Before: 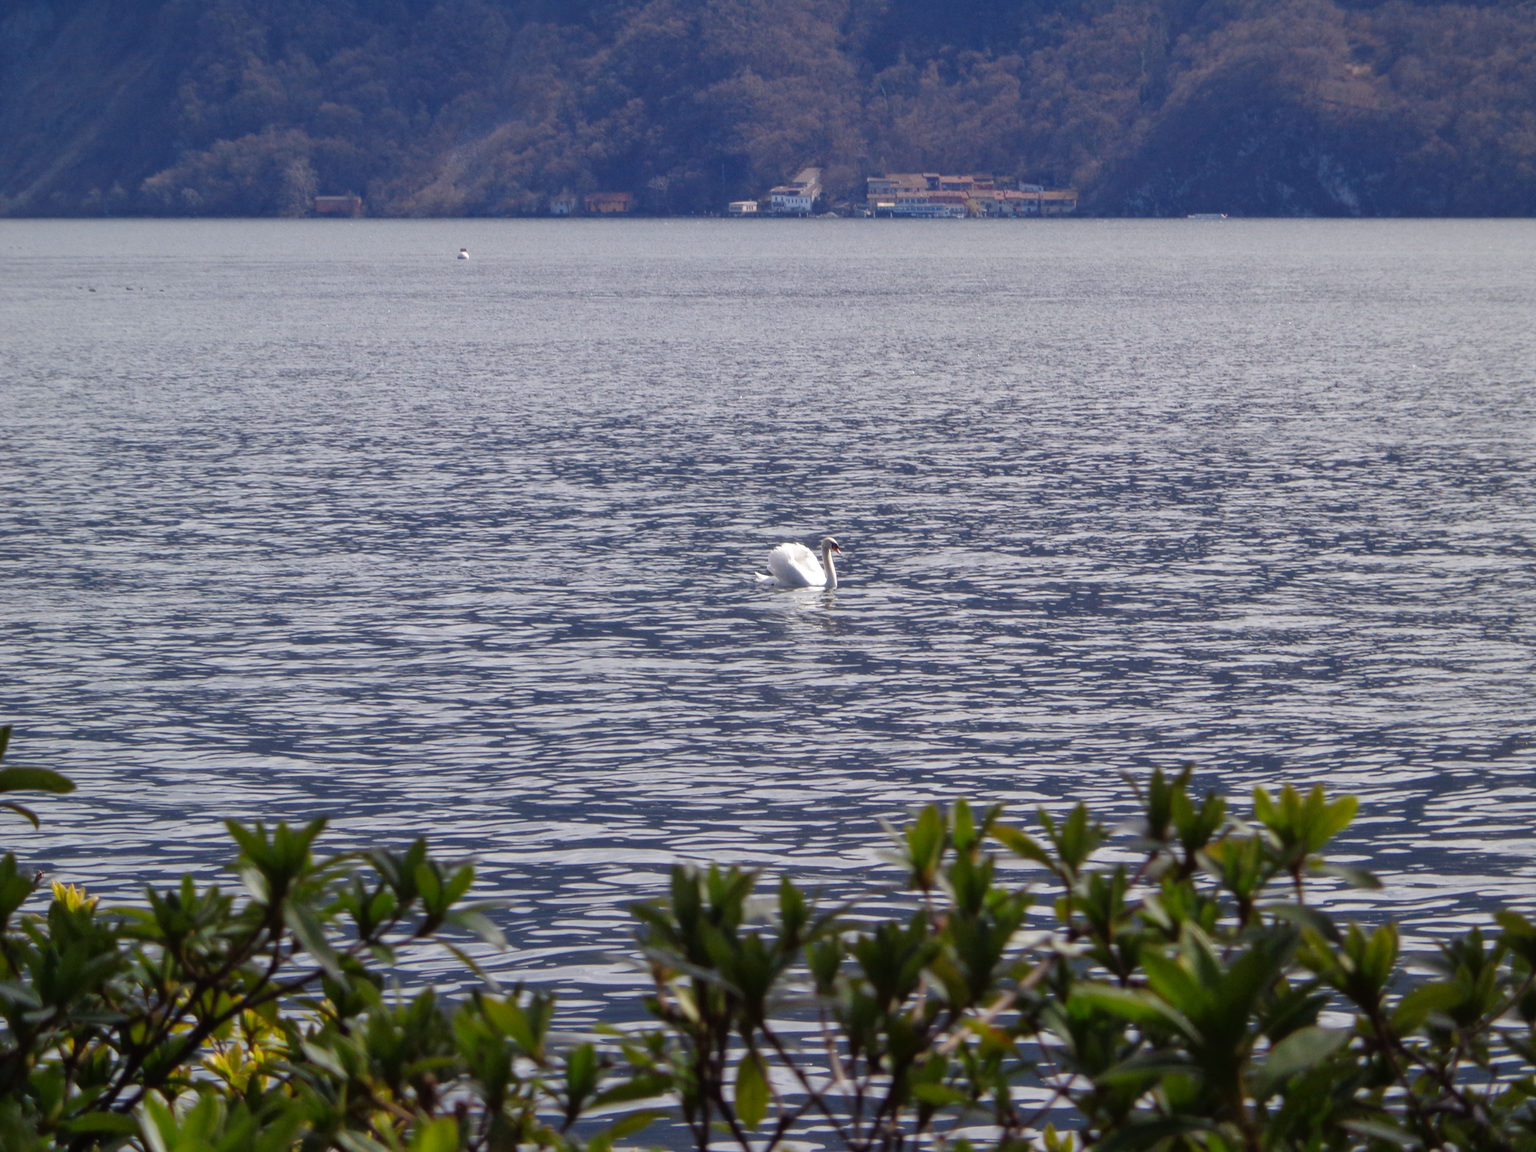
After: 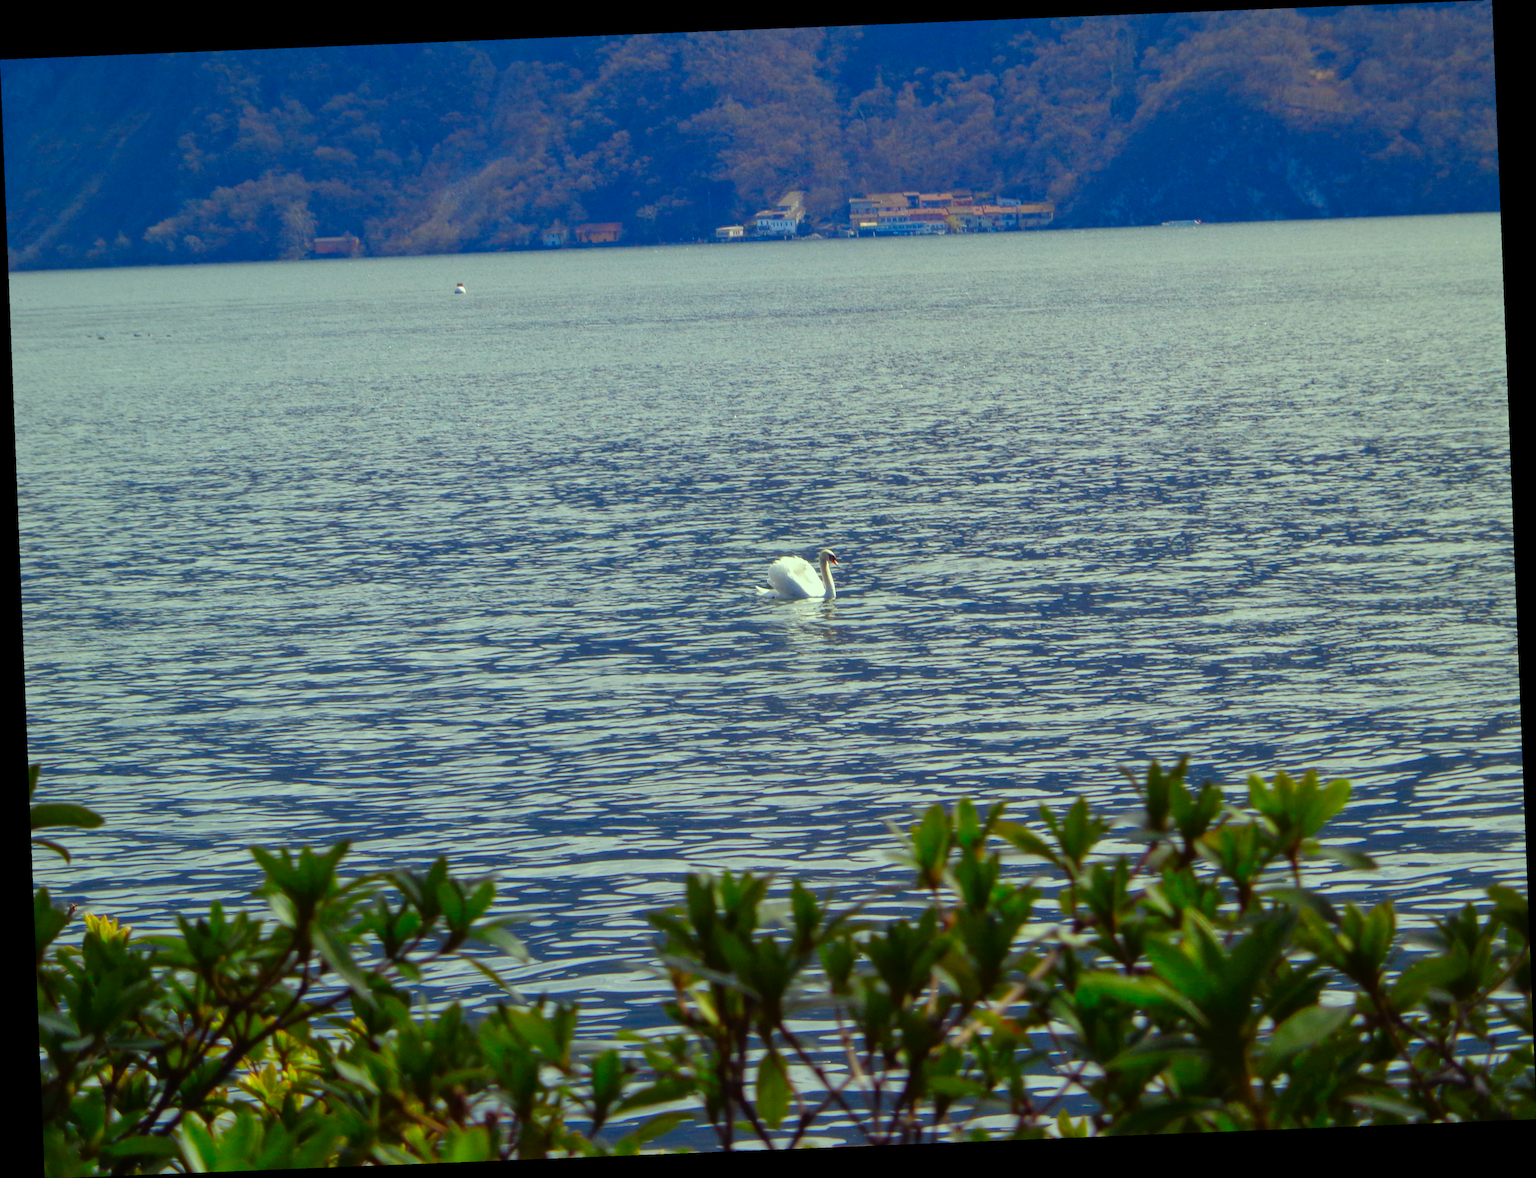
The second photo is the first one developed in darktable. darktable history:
rotate and perspective: rotation -2.29°, automatic cropping off
color correction: highlights a* -10.77, highlights b* 9.8, saturation 1.72
